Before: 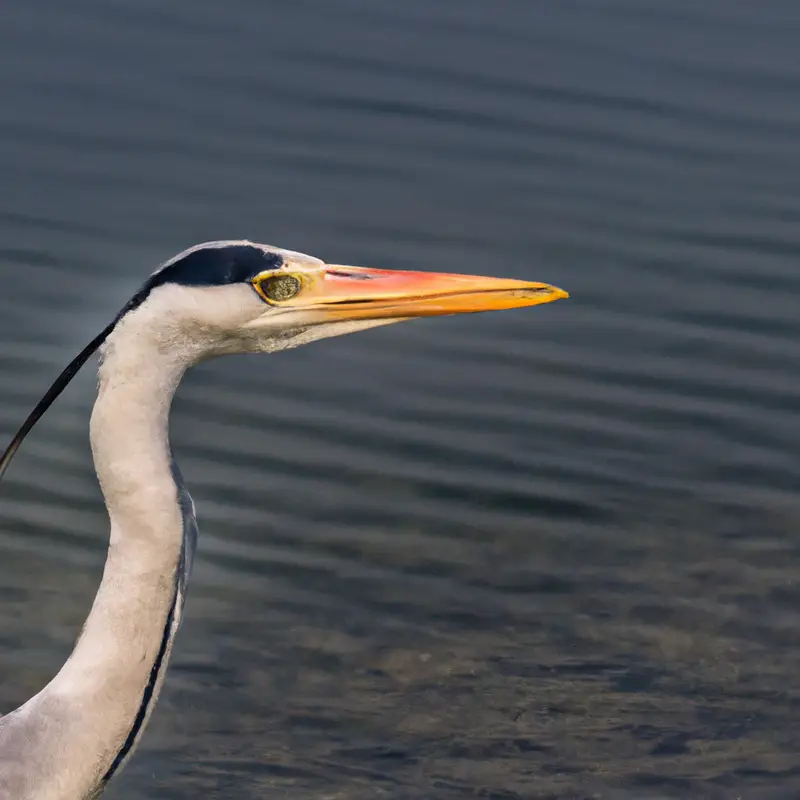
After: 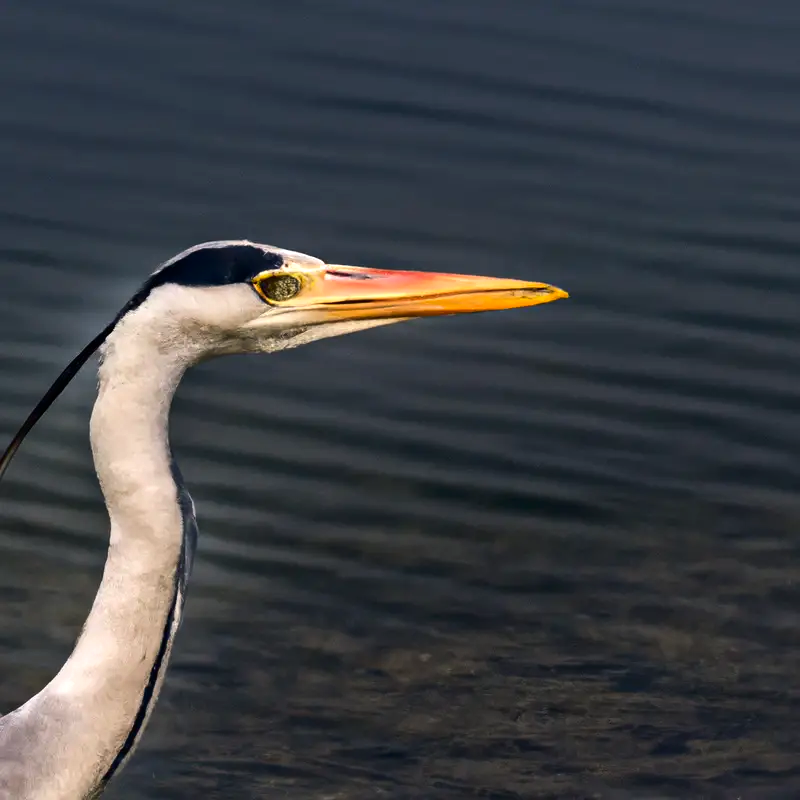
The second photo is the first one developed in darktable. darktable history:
tone equalizer: -8 EV -0.417 EV, -7 EV -0.389 EV, -6 EV -0.333 EV, -5 EV -0.222 EV, -3 EV 0.222 EV, -2 EV 0.333 EV, -1 EV 0.389 EV, +0 EV 0.417 EV, edges refinement/feathering 500, mask exposure compensation -1.57 EV, preserve details no
contrast brightness saturation: contrast 0.07, brightness -0.13, saturation 0.06
